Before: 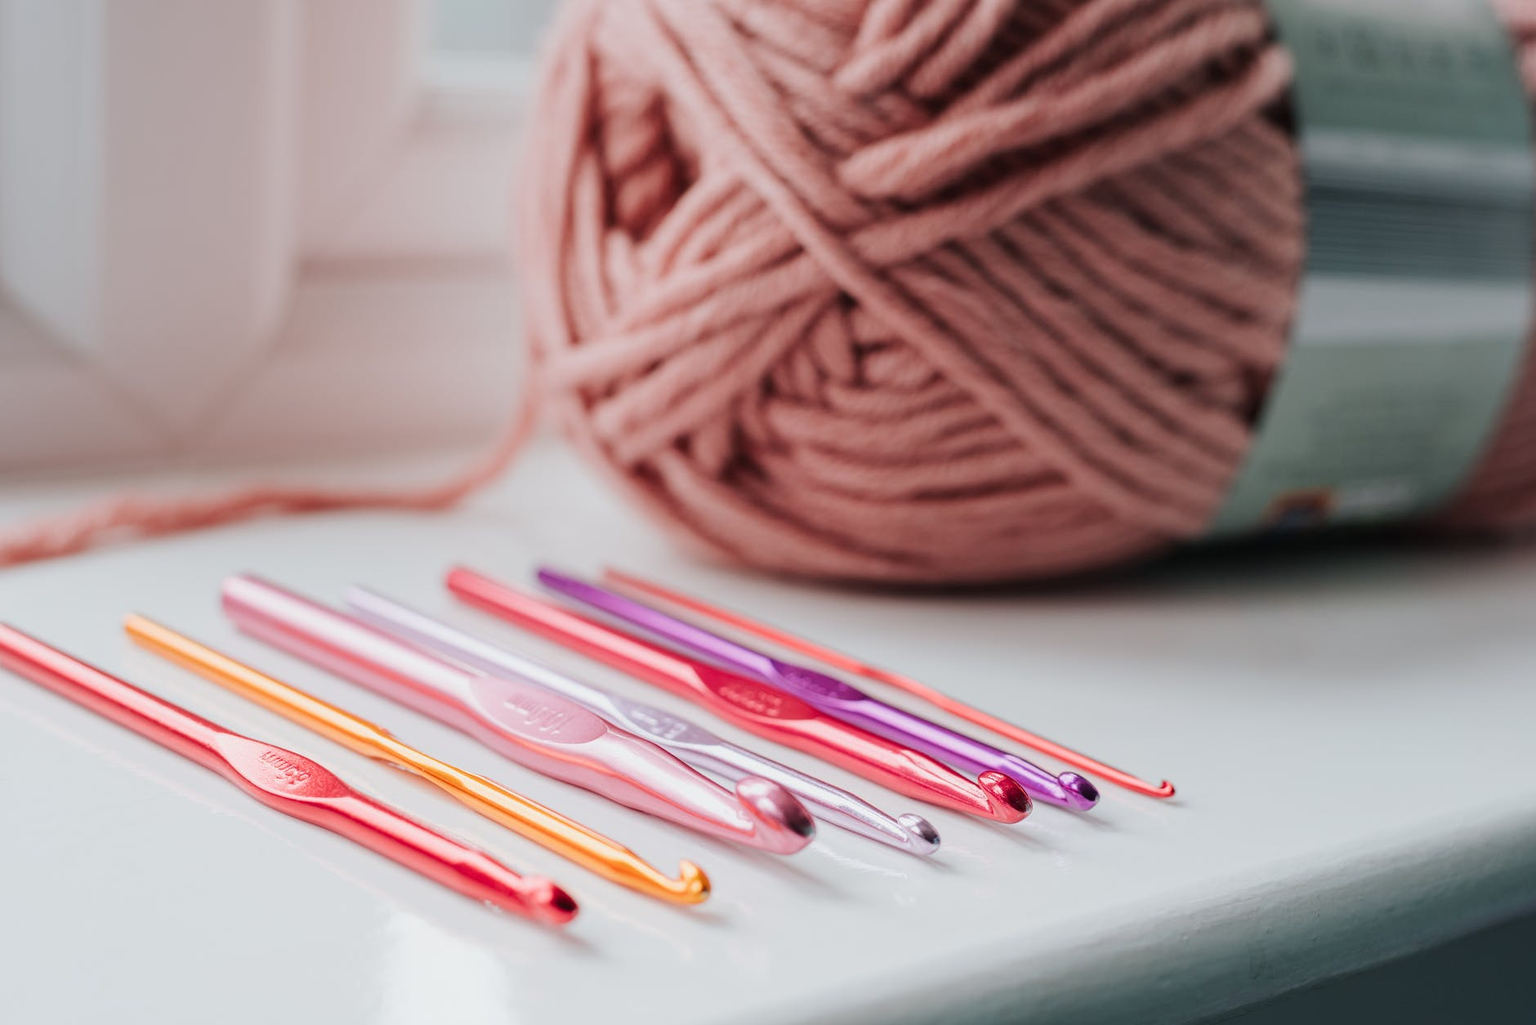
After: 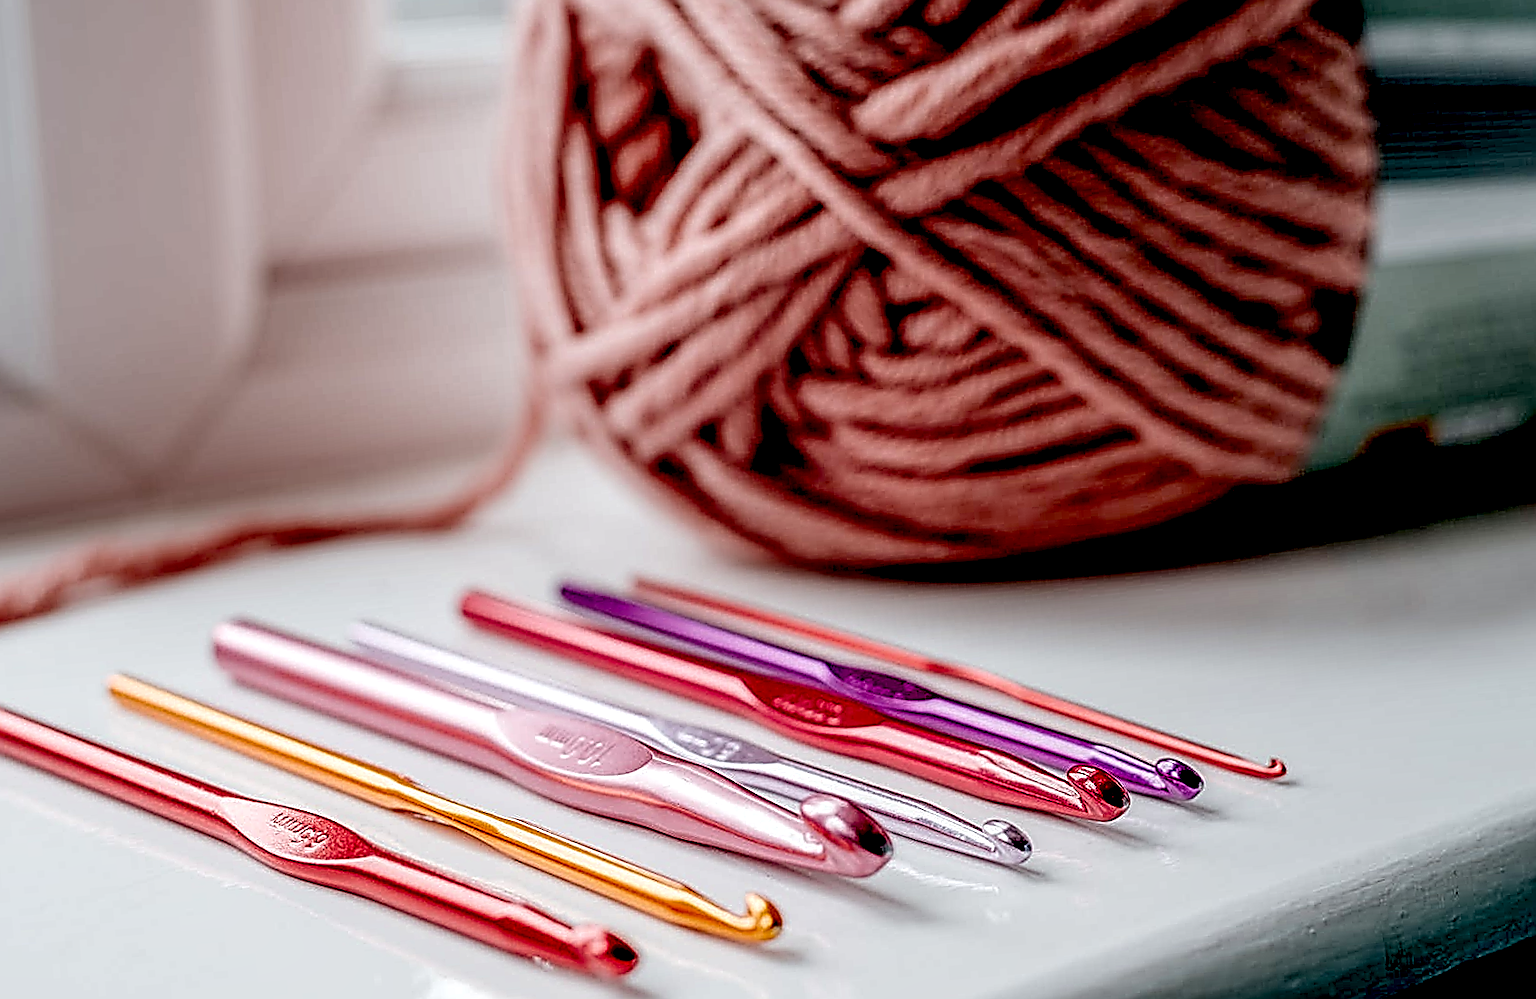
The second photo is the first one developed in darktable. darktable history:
rotate and perspective: rotation -5°, crop left 0.05, crop right 0.952, crop top 0.11, crop bottom 0.89
crop and rotate: right 5.167%
sharpen: amount 2
local contrast: highlights 19%, detail 186%
exposure: black level correction 0.056, compensate highlight preservation false
